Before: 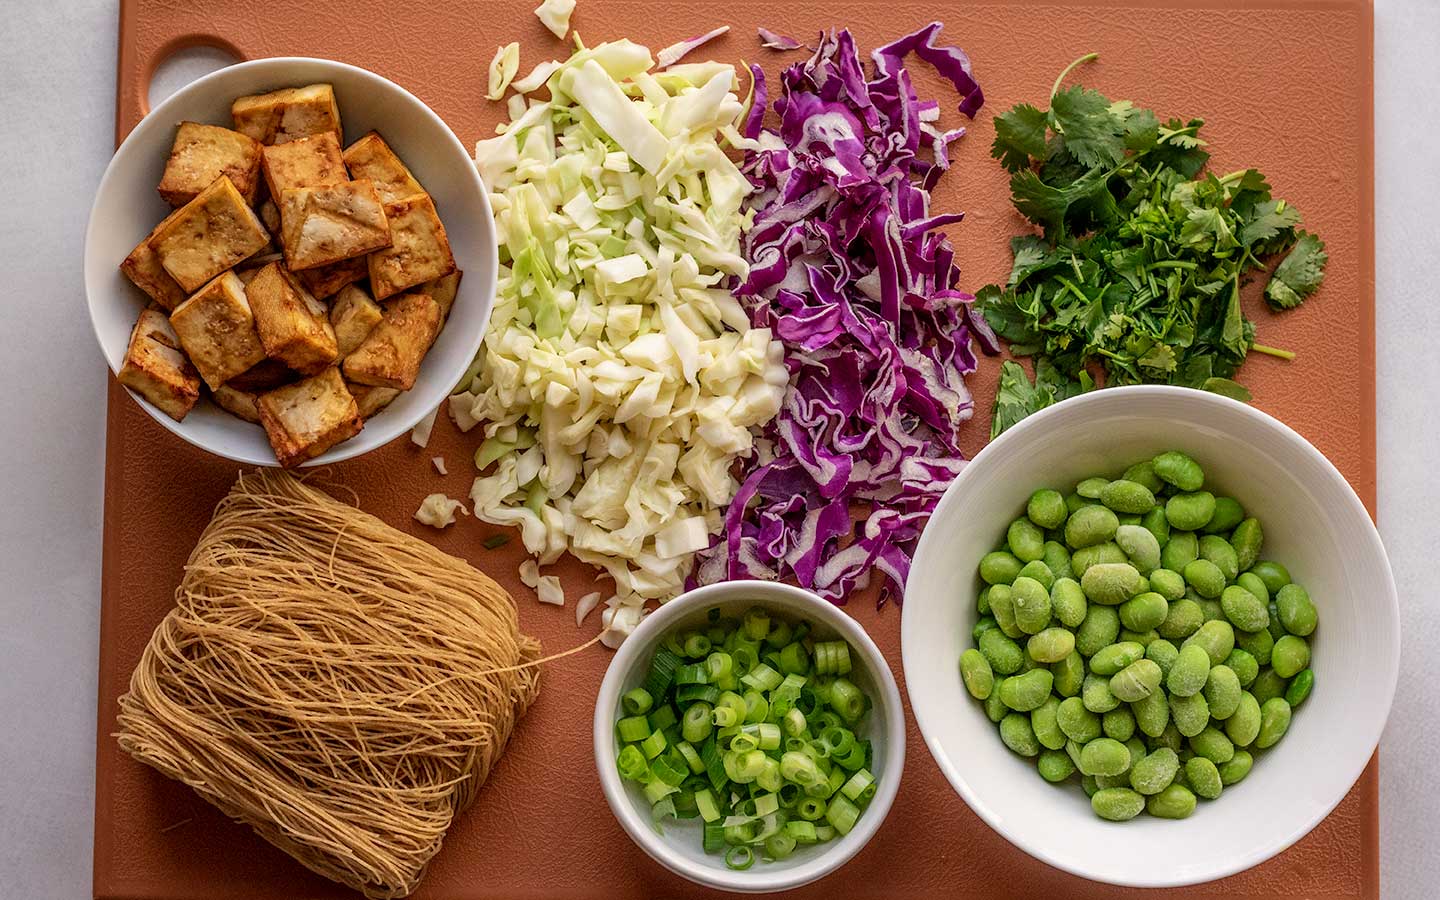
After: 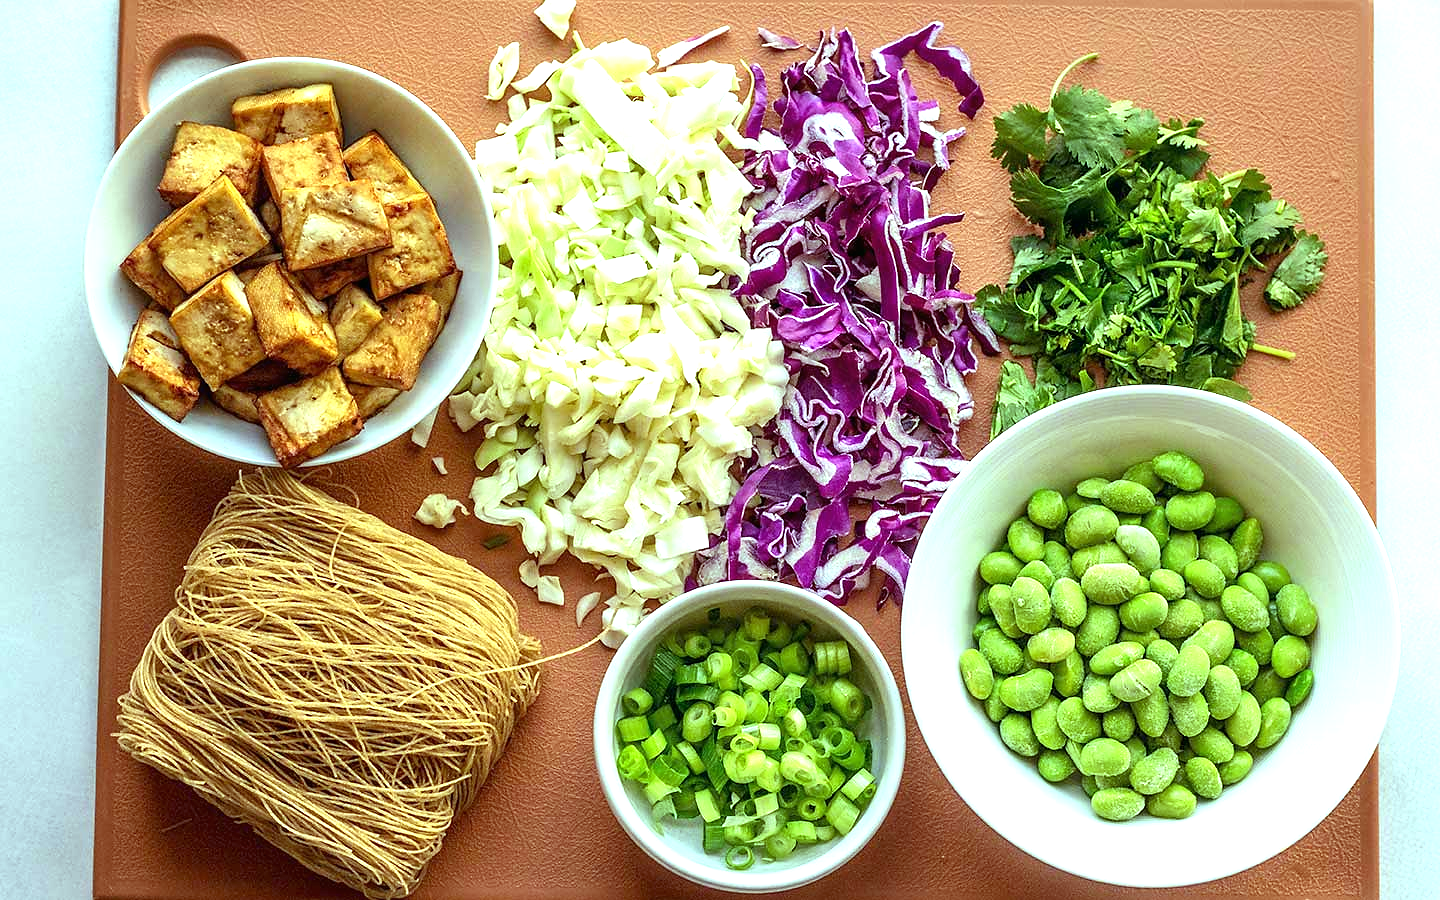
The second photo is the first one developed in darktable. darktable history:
color balance: mode lift, gamma, gain (sRGB), lift [0.997, 0.979, 1.021, 1.011], gamma [1, 1.084, 0.916, 0.998], gain [1, 0.87, 1.13, 1.101], contrast 4.55%, contrast fulcrum 38.24%, output saturation 104.09%
sharpen: radius 1, threshold 1
exposure: exposure 1 EV, compensate highlight preservation false
